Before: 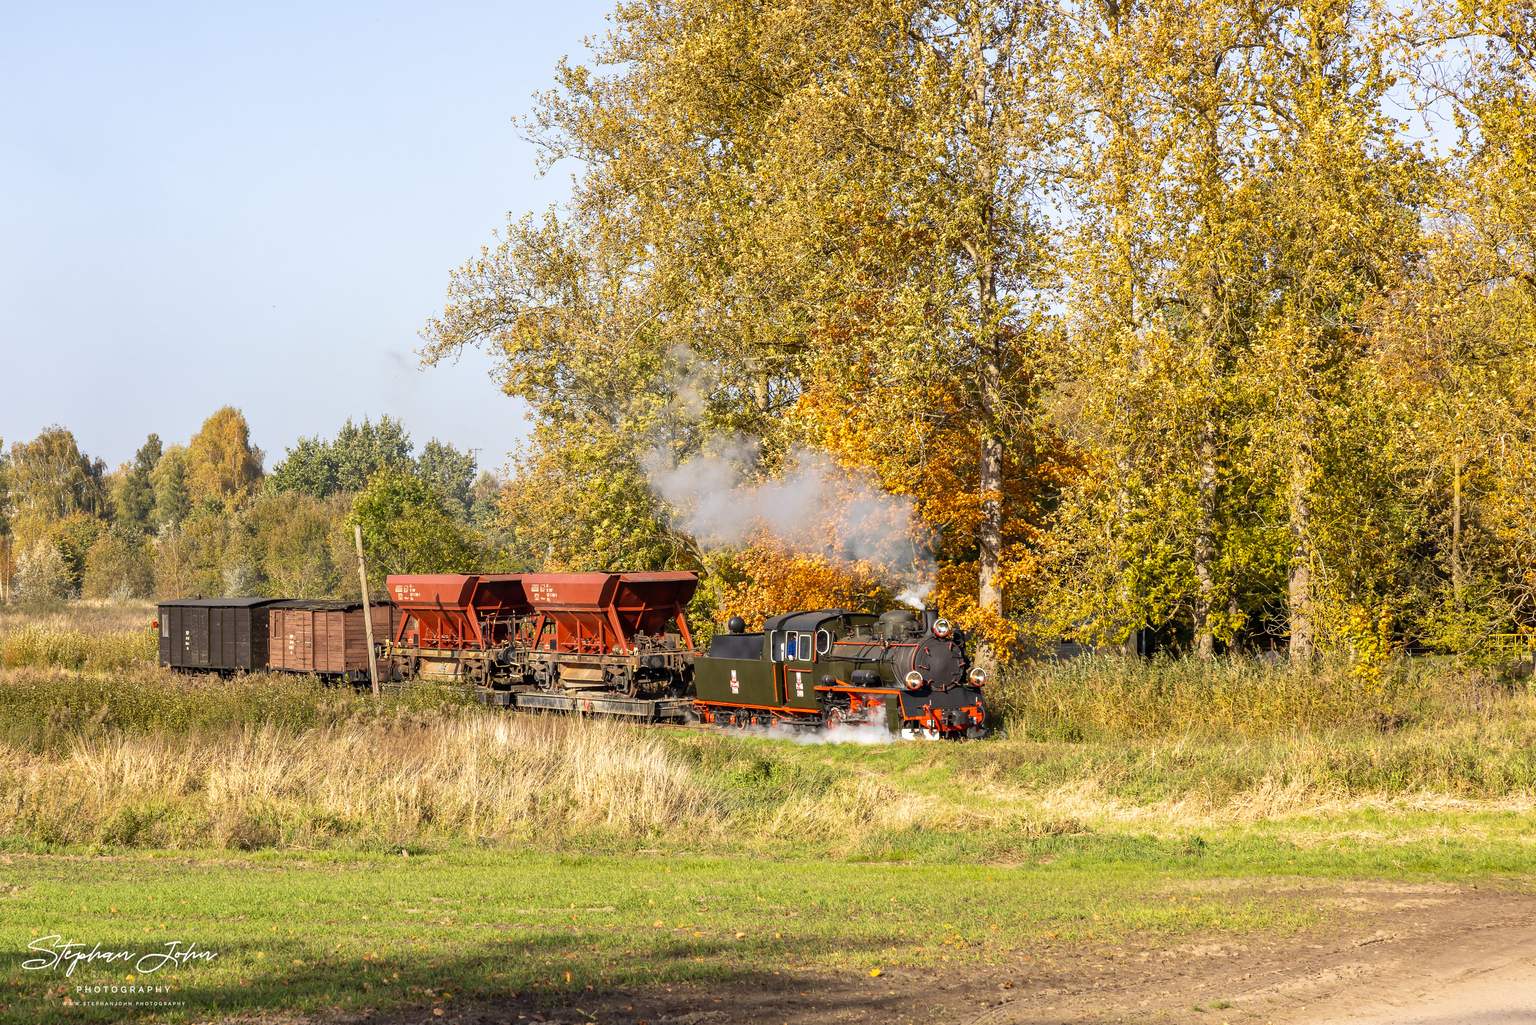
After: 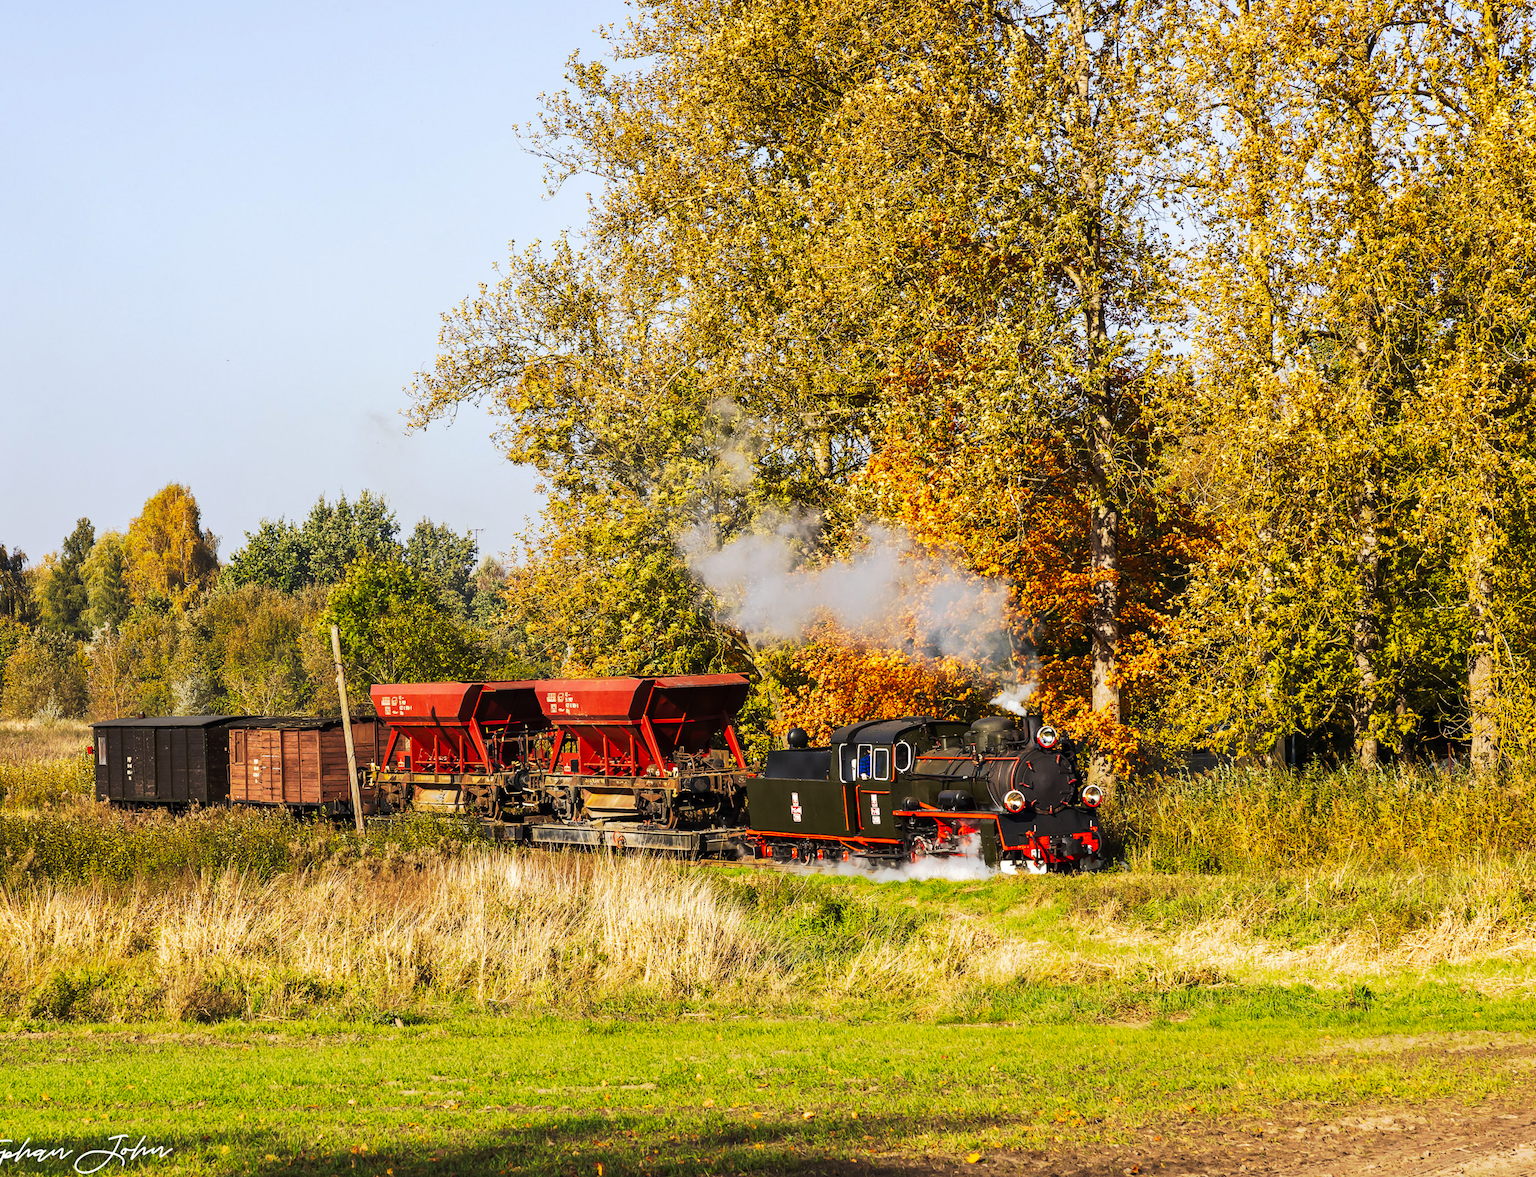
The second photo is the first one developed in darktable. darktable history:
tone curve: curves: ch0 [(0, 0) (0.003, 0.006) (0.011, 0.011) (0.025, 0.02) (0.044, 0.032) (0.069, 0.035) (0.1, 0.046) (0.136, 0.063) (0.177, 0.089) (0.224, 0.12) (0.277, 0.16) (0.335, 0.206) (0.399, 0.268) (0.468, 0.359) (0.543, 0.466) (0.623, 0.582) (0.709, 0.722) (0.801, 0.808) (0.898, 0.886) (1, 1)], preserve colors none
crop and rotate: angle 1°, left 4.281%, top 0.642%, right 11.383%, bottom 2.486%
